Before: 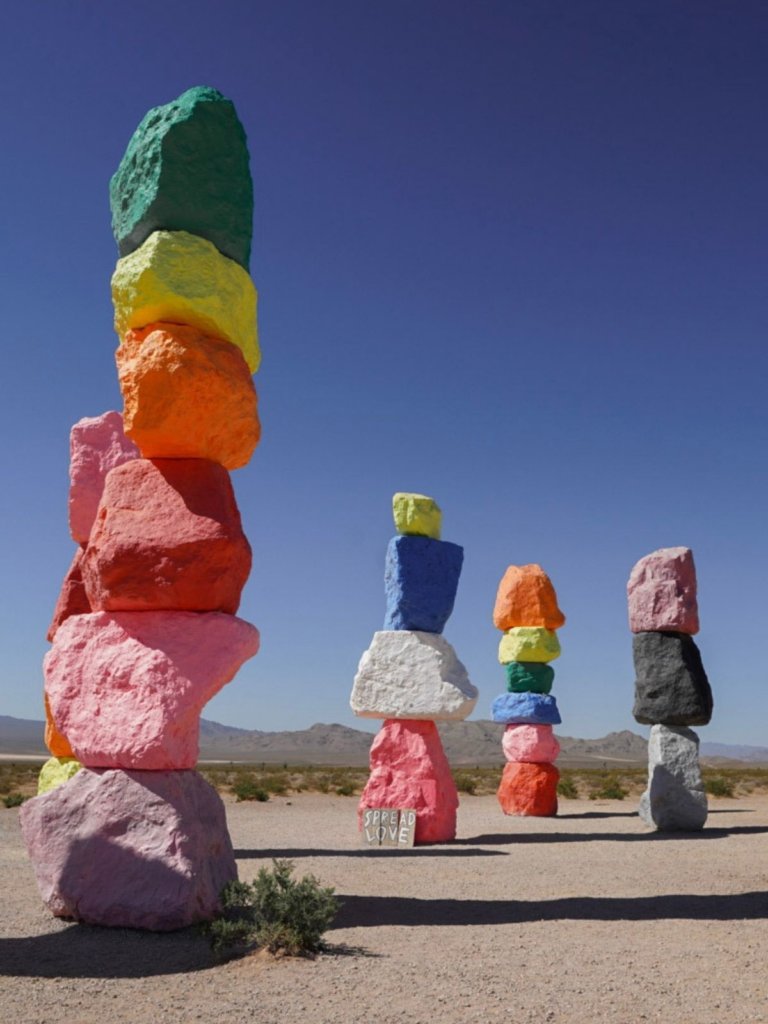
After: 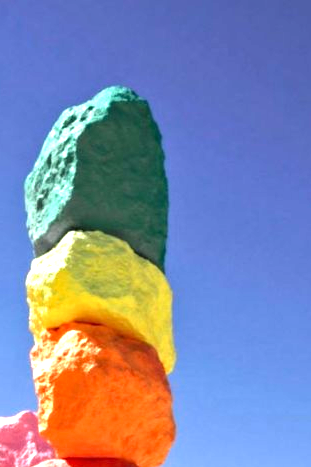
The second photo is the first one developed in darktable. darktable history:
color zones: curves: ch0 [(0, 0.5) (0.143, 0.5) (0.286, 0.5) (0.429, 0.5) (0.571, 0.5) (0.714, 0.476) (0.857, 0.5) (1, 0.5)]; ch2 [(0, 0.5) (0.143, 0.5) (0.286, 0.5) (0.429, 0.5) (0.571, 0.5) (0.714, 0.487) (0.857, 0.5) (1, 0.5)]
crop and rotate: left 11.123%, top 0.062%, right 48.253%, bottom 54.246%
exposure: black level correction 0, exposure 1.566 EV, compensate highlight preservation false
contrast equalizer: y [[0.513, 0.565, 0.608, 0.562, 0.512, 0.5], [0.5 ×6], [0.5, 0.5, 0.5, 0.528, 0.598, 0.658], [0 ×6], [0 ×6]]
